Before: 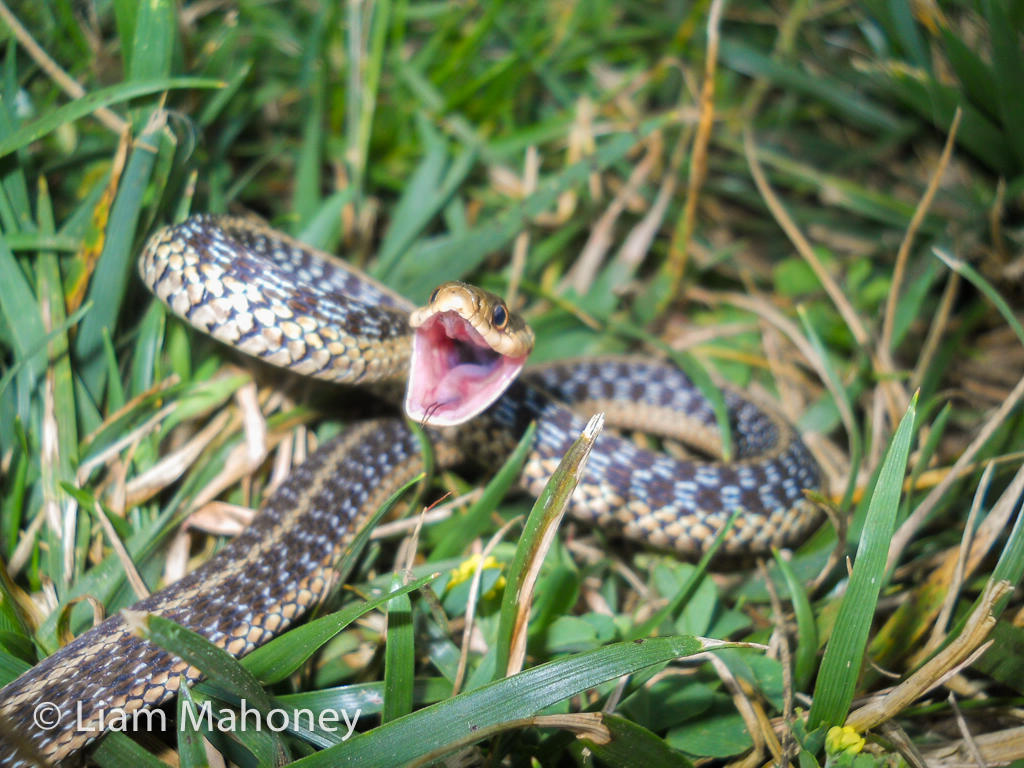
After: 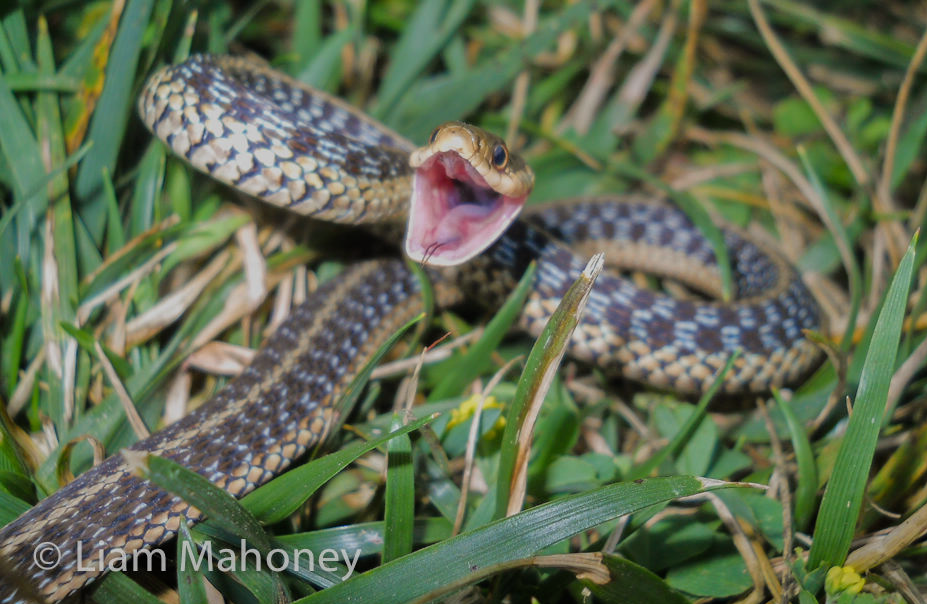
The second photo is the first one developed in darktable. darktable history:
crop: top 20.916%, right 9.437%, bottom 0.316%
exposure: black level correction 0, exposure 1.3 EV, compensate highlight preservation false
tone equalizer: -8 EV -2 EV, -7 EV -2 EV, -6 EV -2 EV, -5 EV -2 EV, -4 EV -2 EV, -3 EV -2 EV, -2 EV -2 EV, -1 EV -1.63 EV, +0 EV -2 EV
